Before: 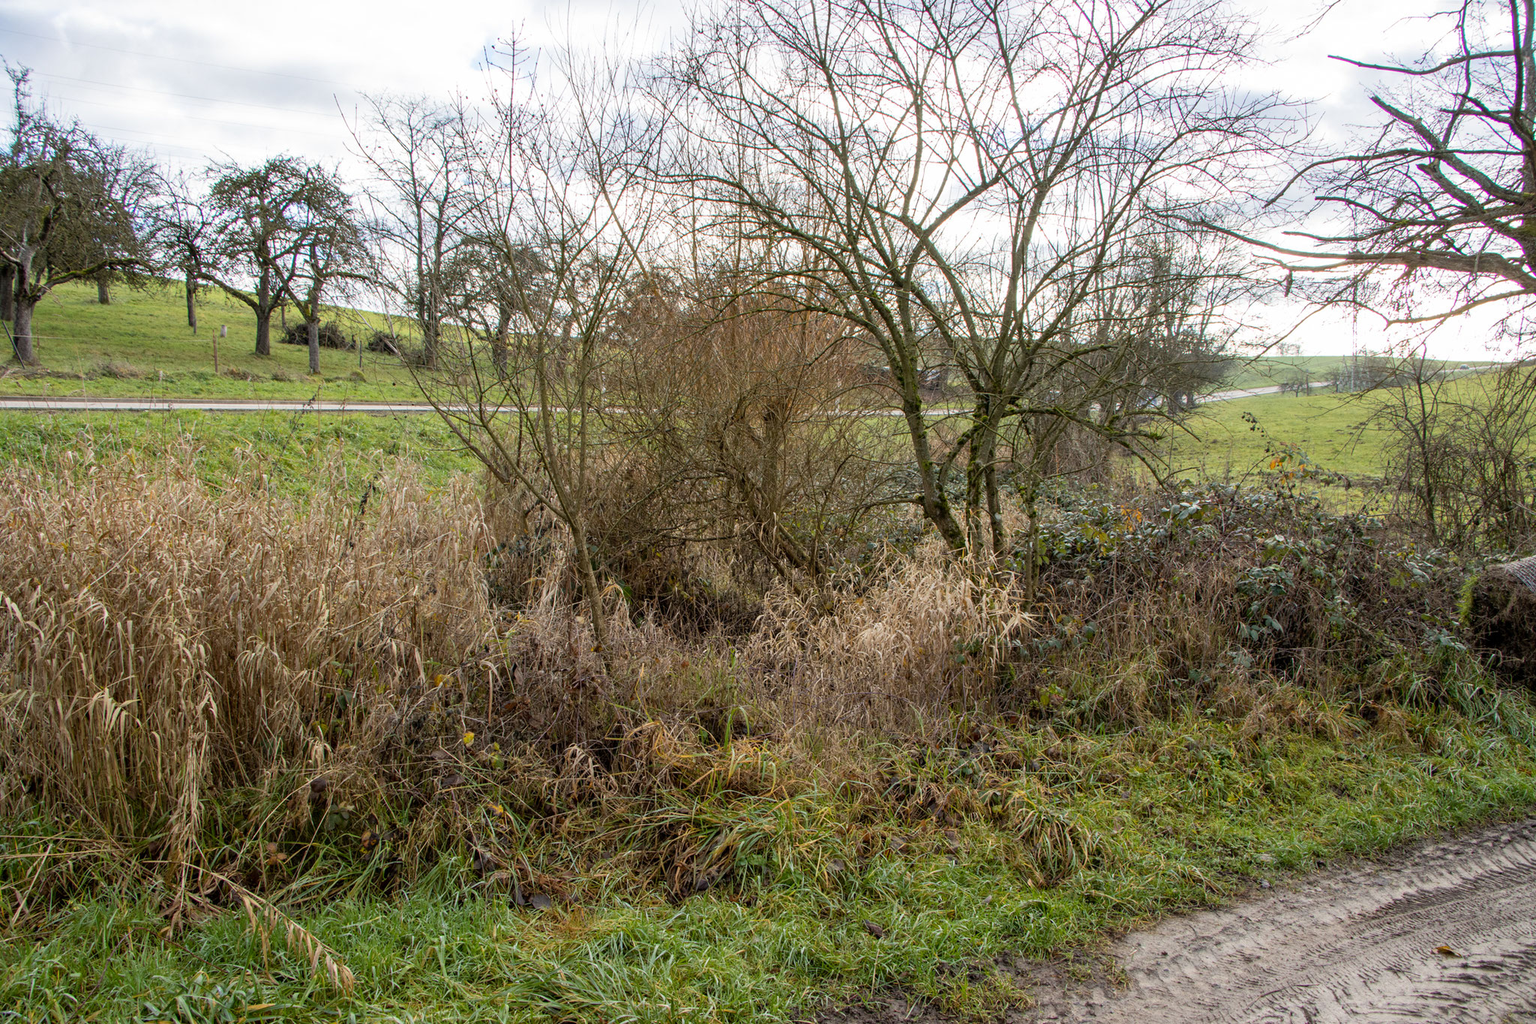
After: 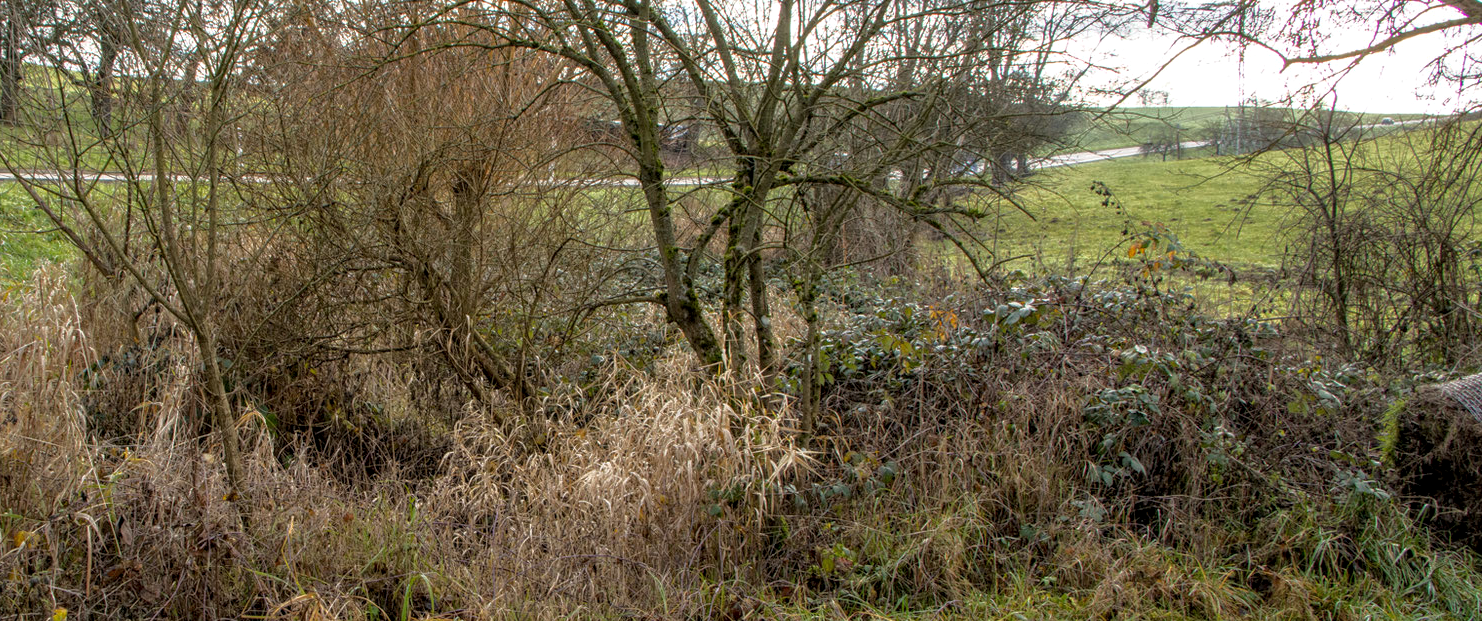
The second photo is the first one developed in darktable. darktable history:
contrast brightness saturation: contrast 0.049, brightness 0.065, saturation 0.007
crop and rotate: left 27.605%, top 26.995%, bottom 27.457%
tone curve: curves: ch0 [(0, 0) (0.48, 0.431) (0.7, 0.609) (0.864, 0.854) (1, 1)], color space Lab, independent channels, preserve colors none
local contrast: detail 130%
